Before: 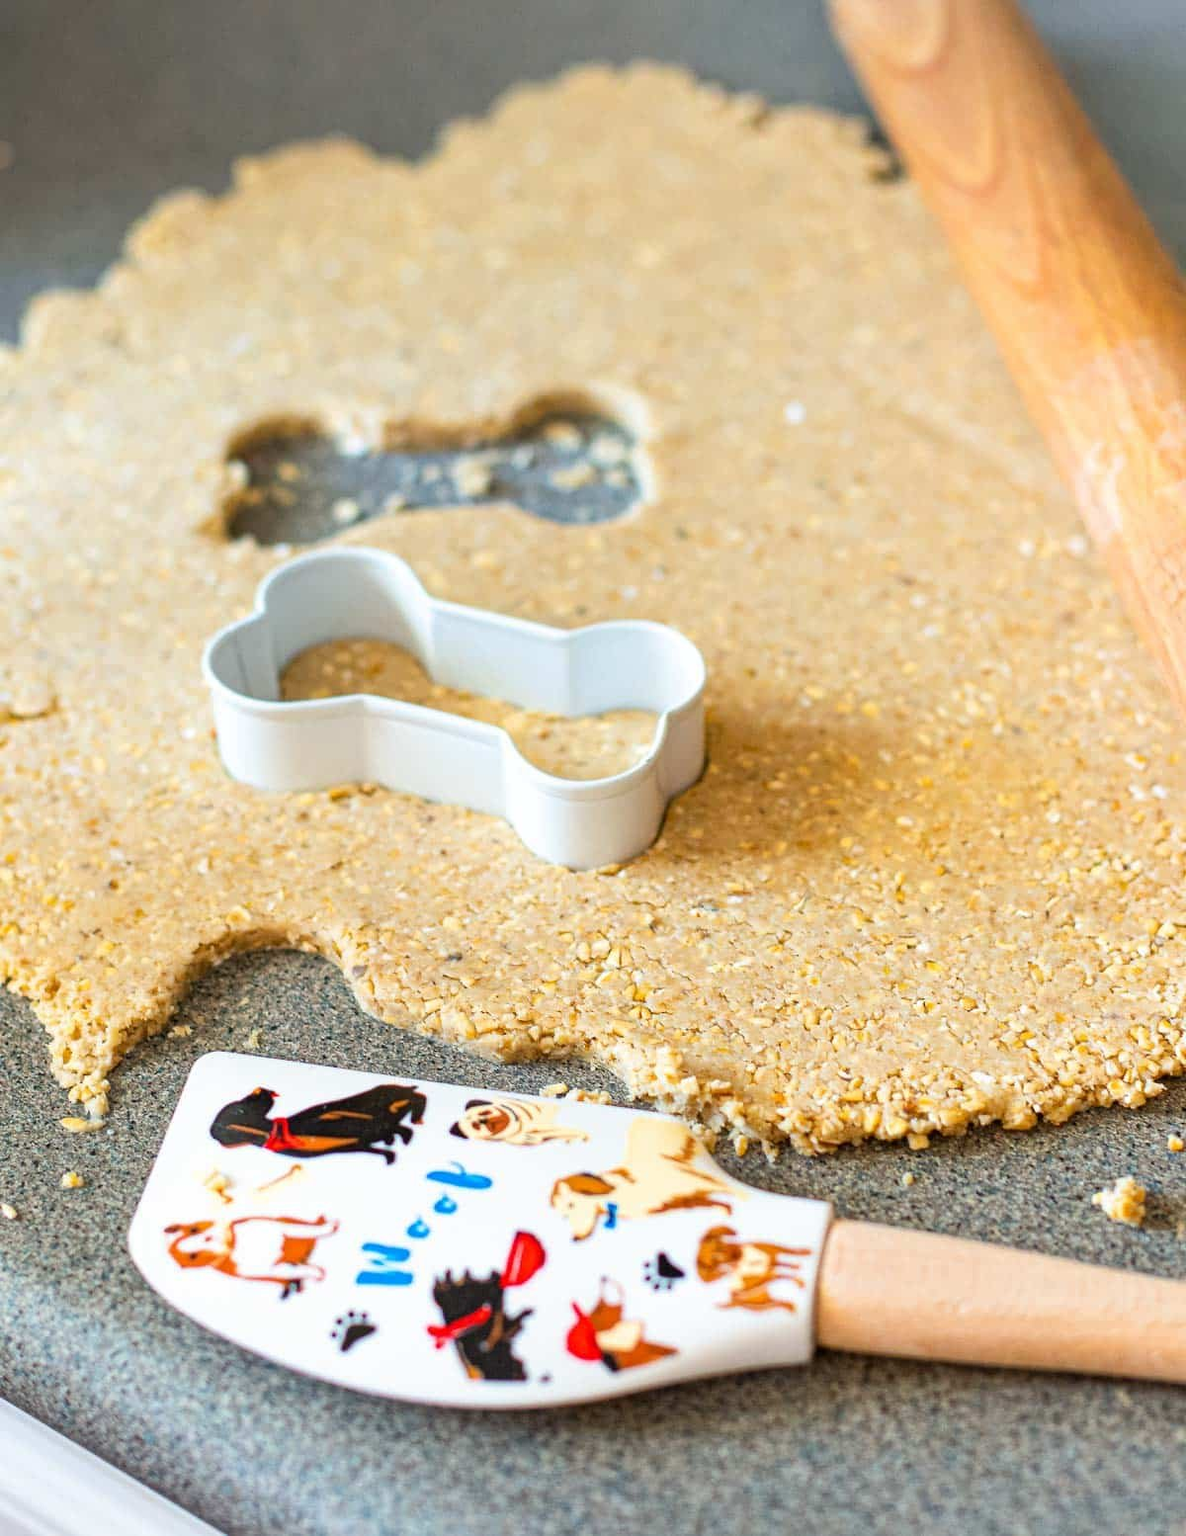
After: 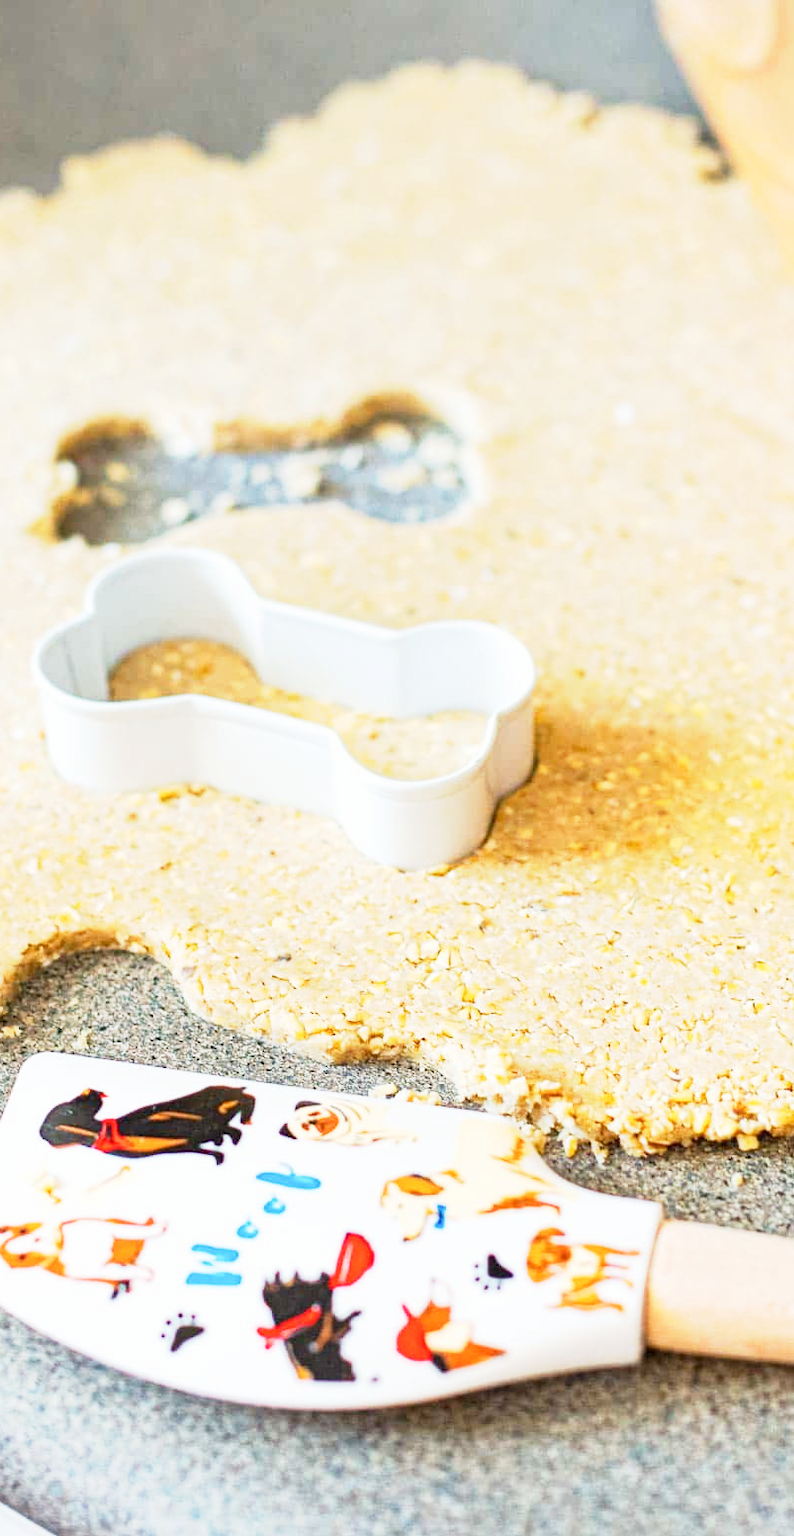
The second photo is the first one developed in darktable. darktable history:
crop and rotate: left 14.43%, right 18.6%
exposure: exposure 0.659 EV, compensate highlight preservation false
base curve: curves: ch0 [(0, 0) (0.088, 0.125) (0.176, 0.251) (0.354, 0.501) (0.613, 0.749) (1, 0.877)], preserve colors none
